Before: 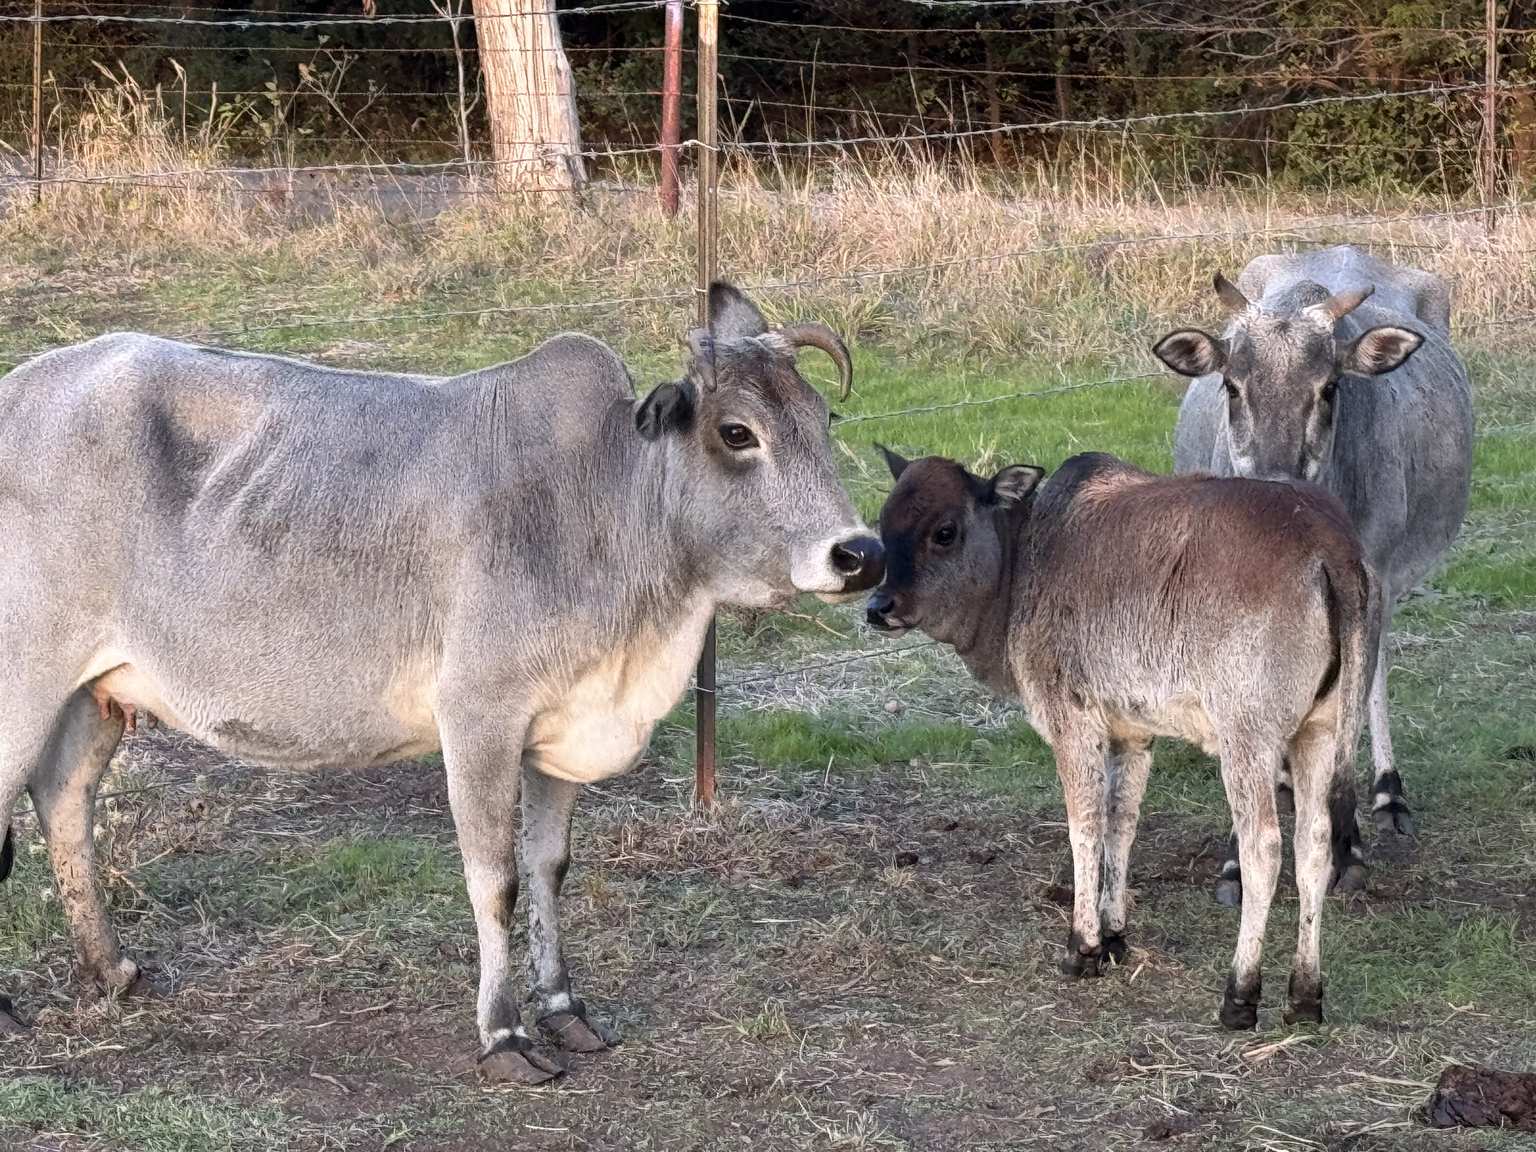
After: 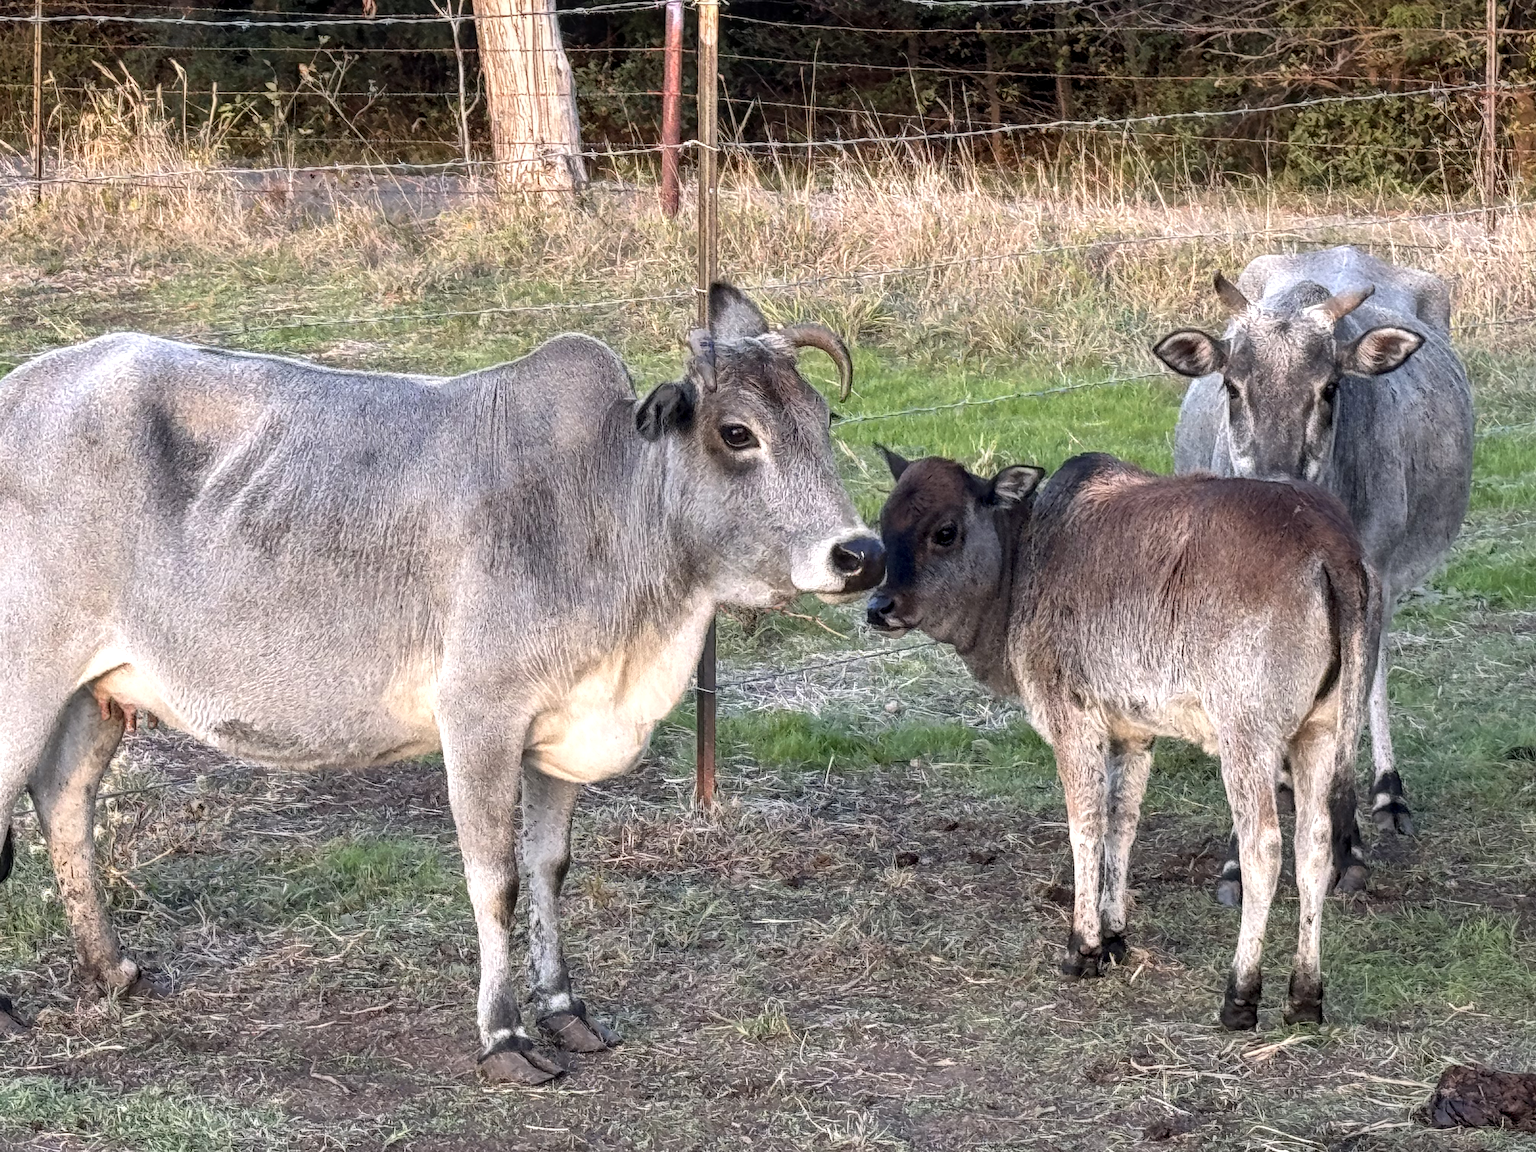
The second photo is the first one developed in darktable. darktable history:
exposure: exposure 0.197 EV, compensate highlight preservation false
local contrast: on, module defaults
